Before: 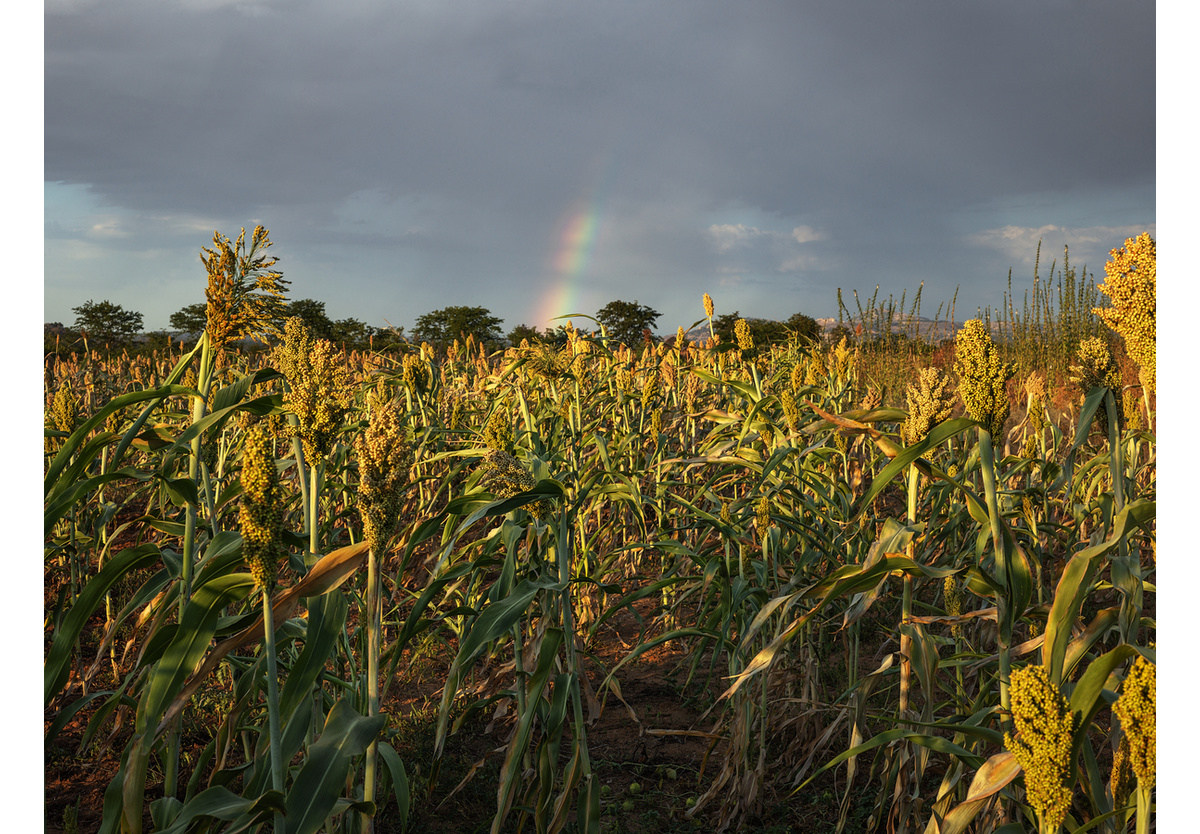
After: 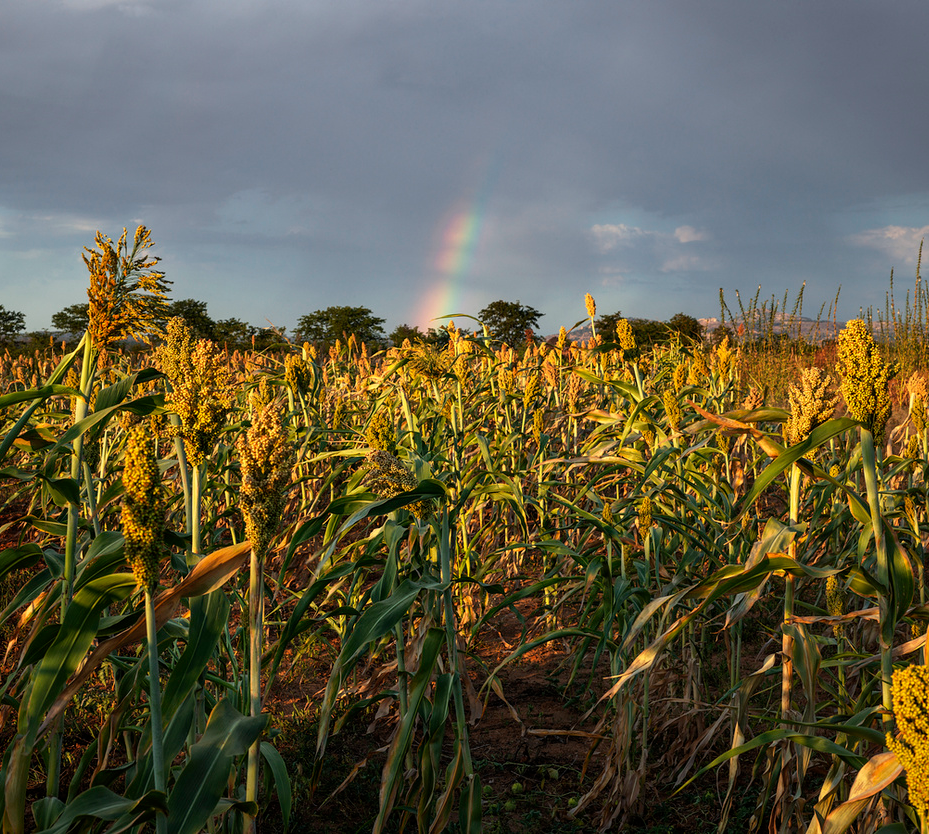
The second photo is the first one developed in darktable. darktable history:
white balance: red 1.009, blue 1.027
crop: left 9.88%, right 12.664%
